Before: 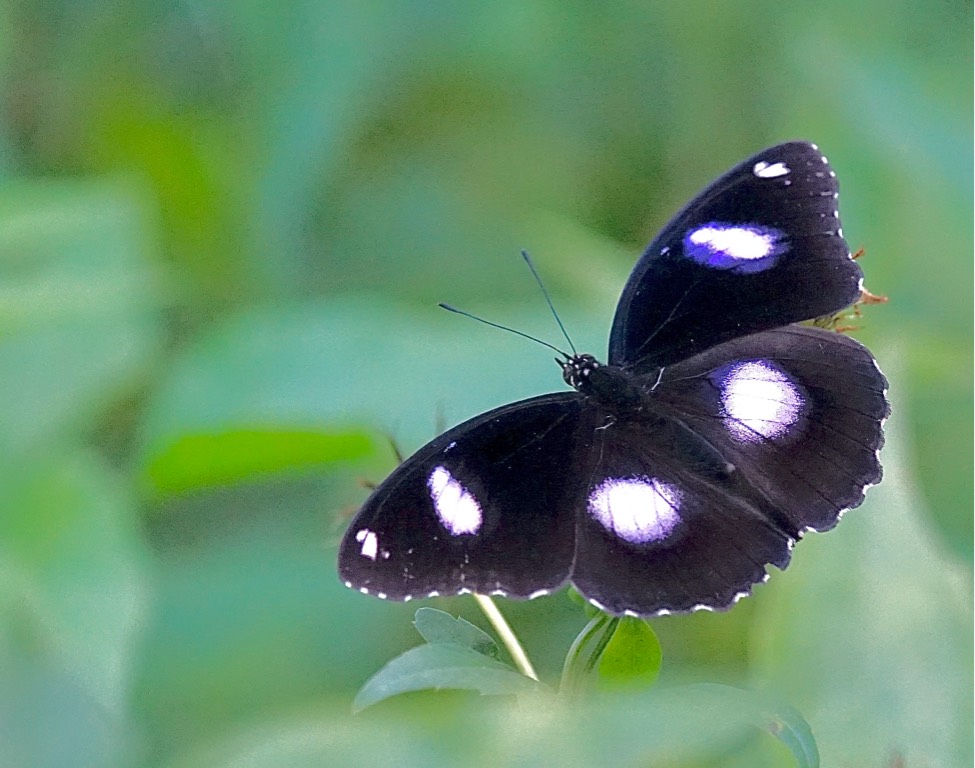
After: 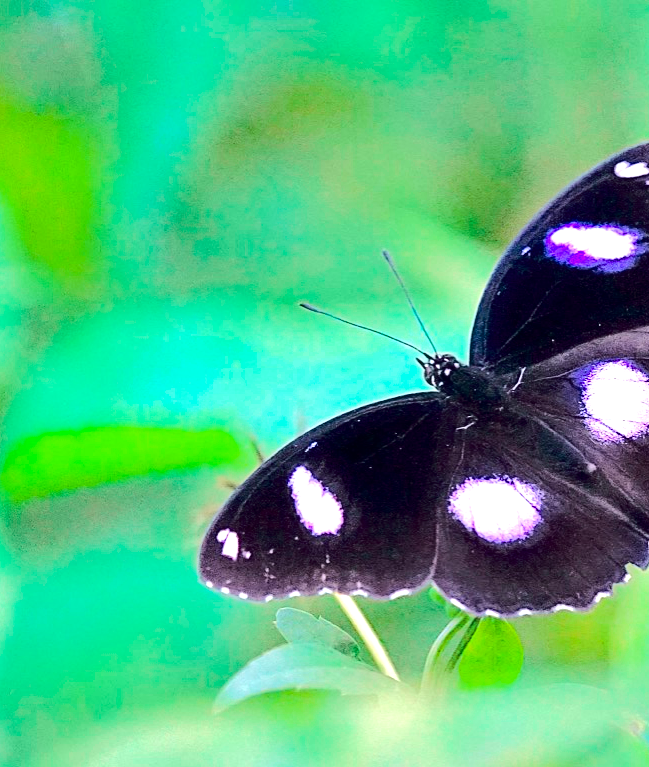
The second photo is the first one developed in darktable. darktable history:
crop and rotate: left 14.393%, right 18.986%
shadows and highlights: shadows 32.13, highlights -32.67, soften with gaussian
exposure: black level correction 0, exposure 0.498 EV, compensate highlight preservation false
tone curve: curves: ch0 [(0, 0) (0.049, 0.01) (0.154, 0.081) (0.491, 0.56) (0.739, 0.794) (0.992, 0.937)]; ch1 [(0, 0) (0.172, 0.123) (0.317, 0.272) (0.401, 0.422) (0.499, 0.497) (0.531, 0.54) (0.615, 0.603) (0.741, 0.783) (1, 1)]; ch2 [(0, 0) (0.411, 0.424) (0.462, 0.464) (0.502, 0.489) (0.544, 0.551) (0.686, 0.638) (1, 1)], color space Lab, independent channels, preserve colors none
color balance rgb: perceptual saturation grading › global saturation 30.195%, perceptual brilliance grading › global brilliance 17.532%, global vibrance 20%
